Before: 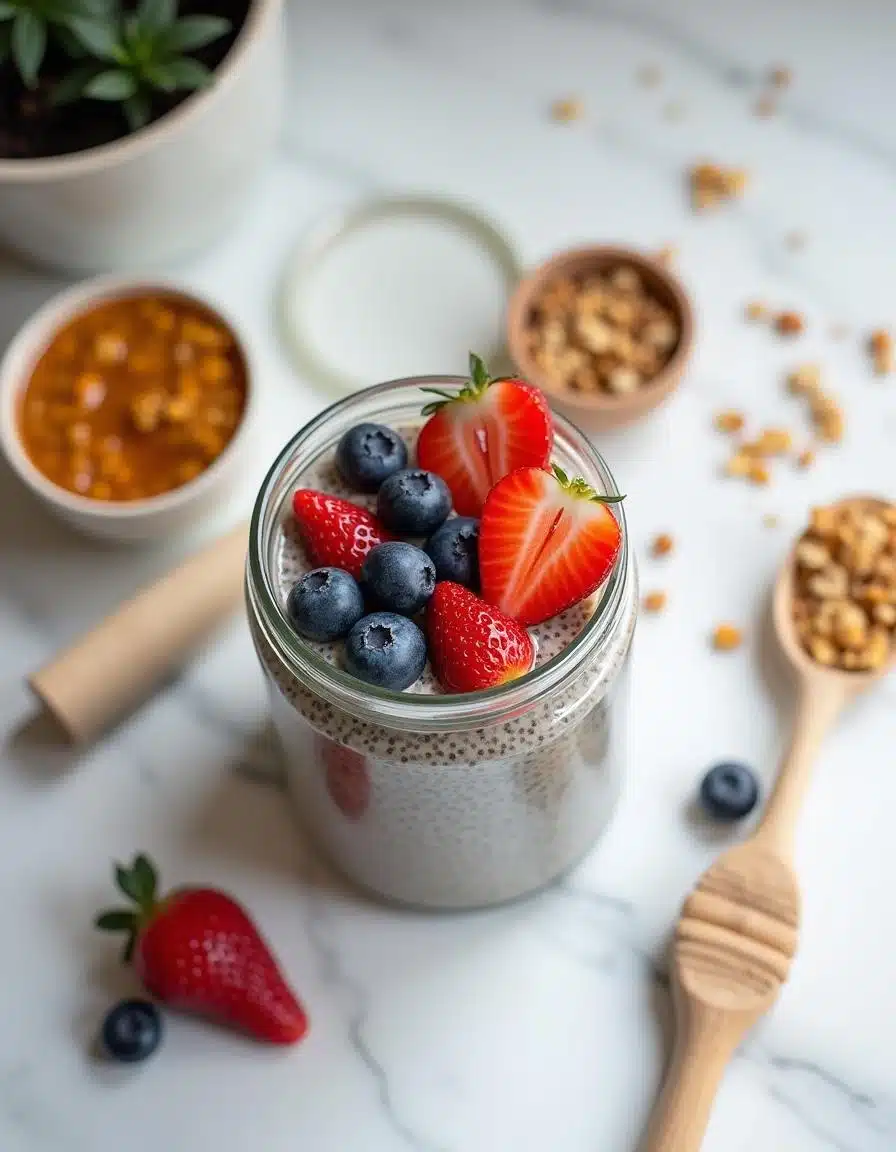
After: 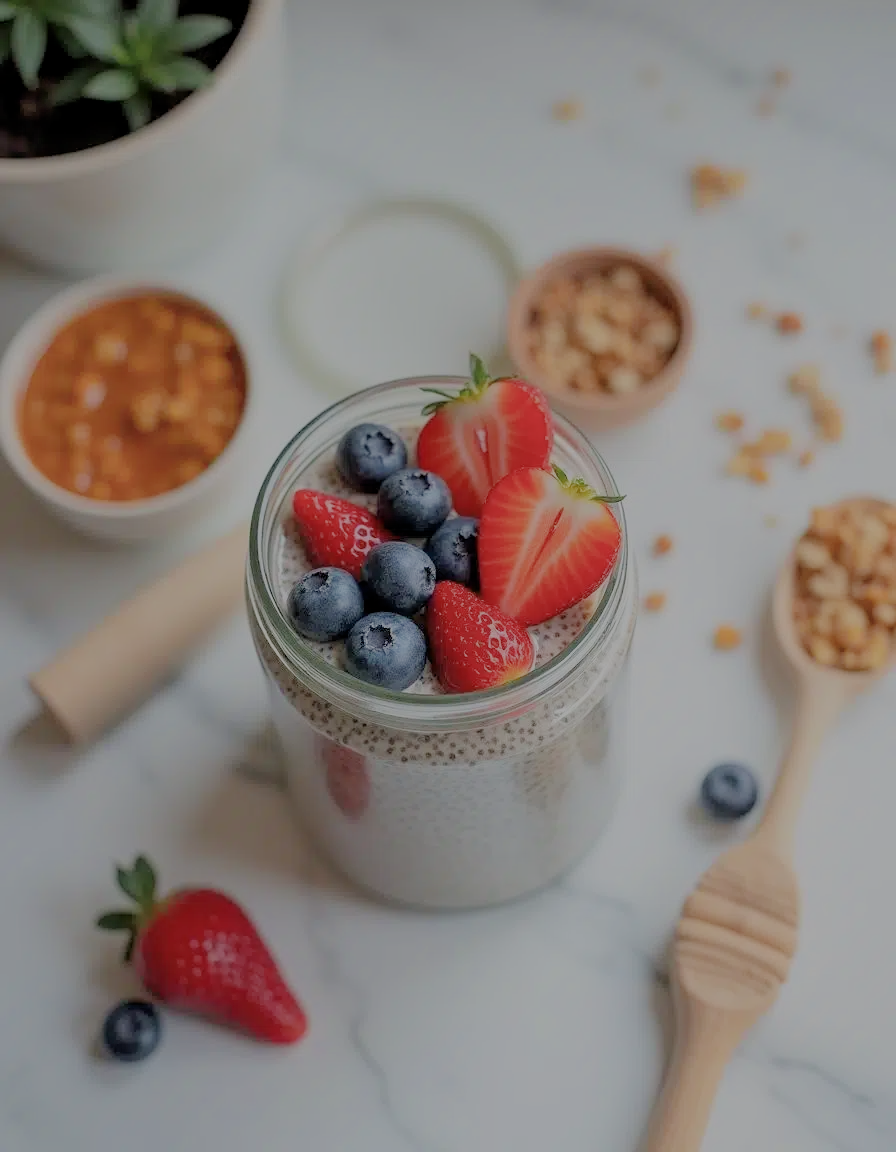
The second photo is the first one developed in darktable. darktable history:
filmic rgb: black relative exposure -8.02 EV, white relative exposure 8.05 EV, target black luminance 0%, hardness 2.44, latitude 76.42%, contrast 0.547, shadows ↔ highlights balance 0.009%
